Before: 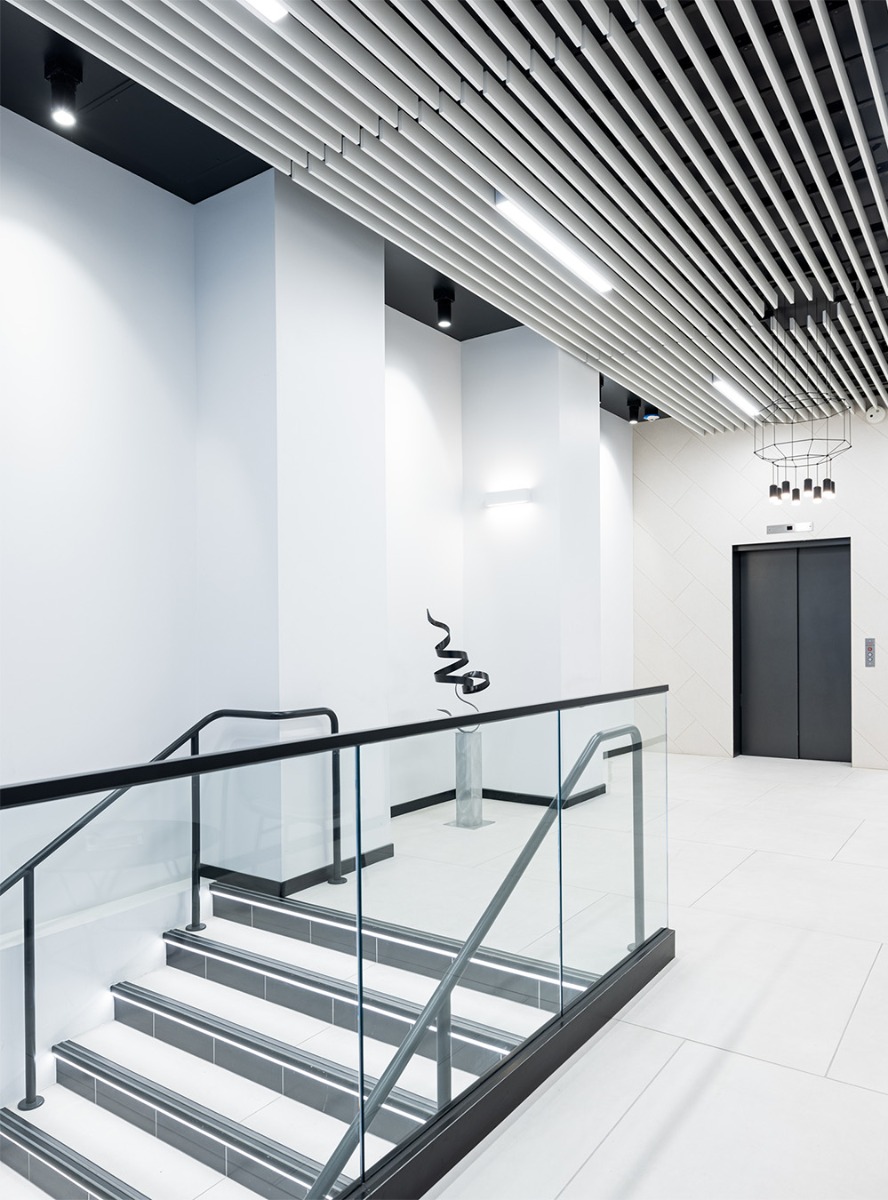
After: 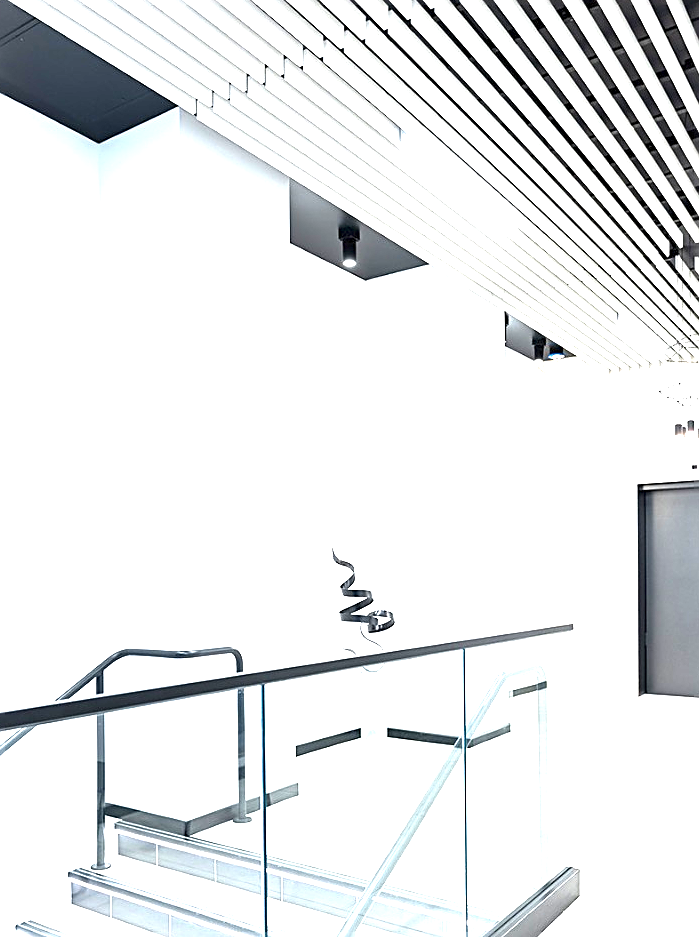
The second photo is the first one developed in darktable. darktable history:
sharpen: on, module defaults
crop and rotate: left 10.77%, top 5.1%, right 10.41%, bottom 16.76%
exposure: exposure 2.25 EV, compensate highlight preservation false
